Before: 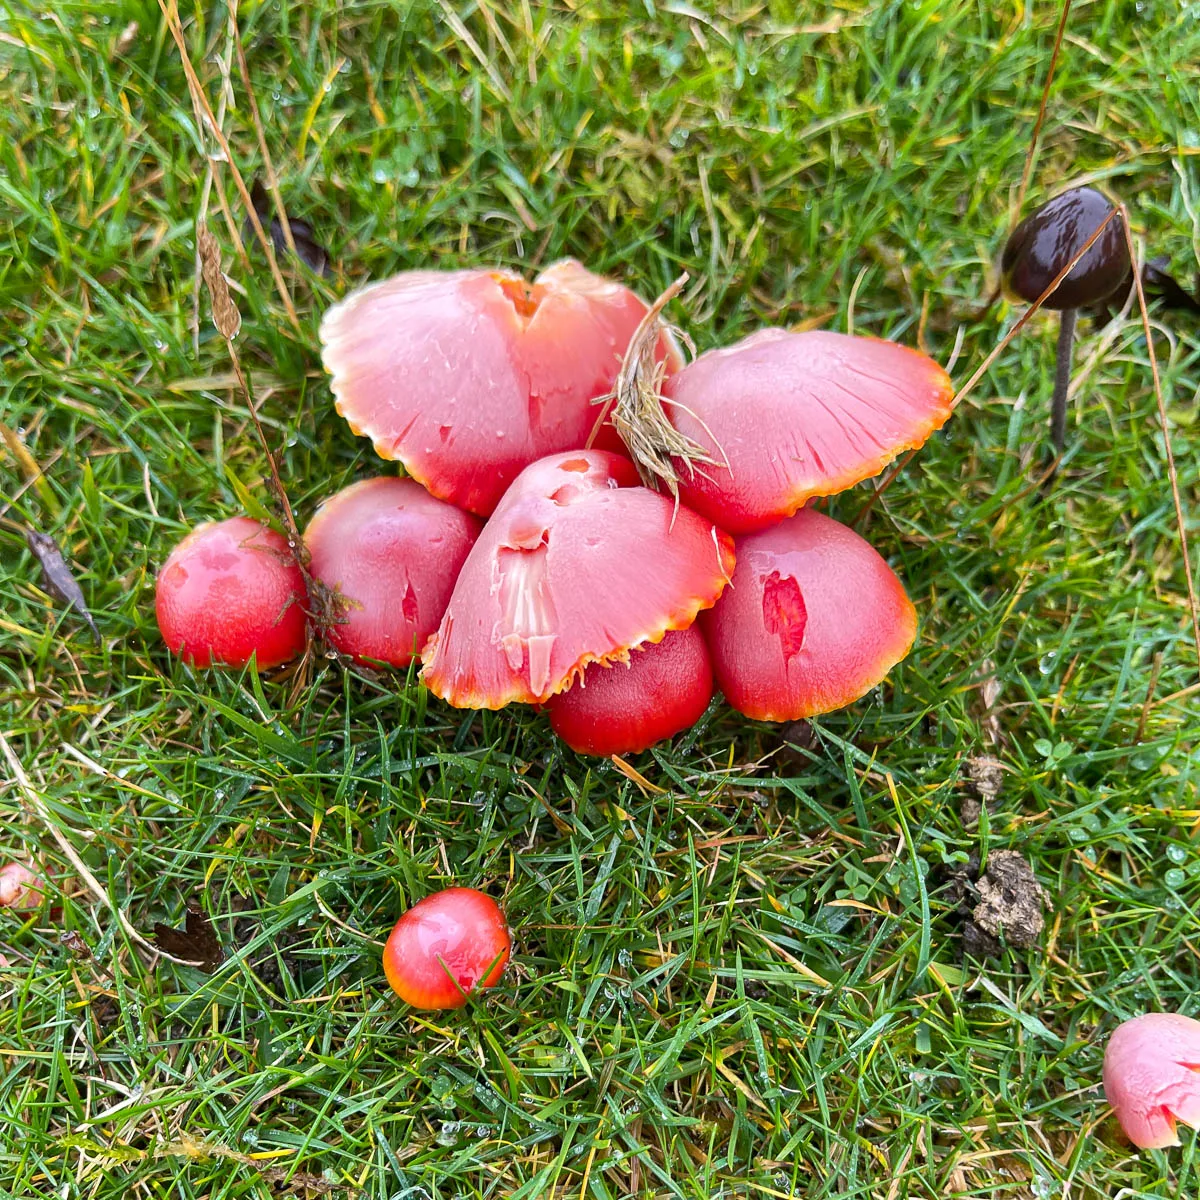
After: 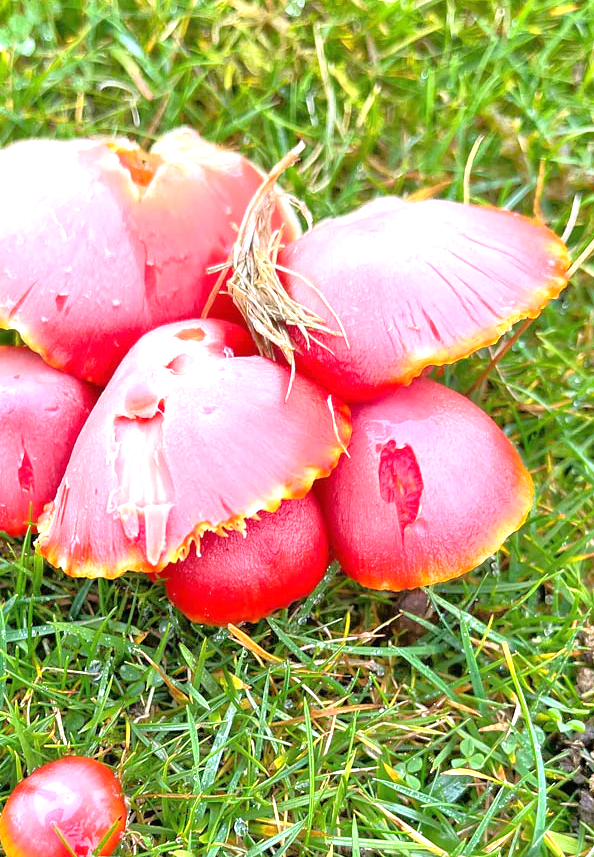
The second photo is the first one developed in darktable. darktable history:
crop: left 32.075%, top 10.976%, right 18.355%, bottom 17.596%
tone equalizer: -7 EV 0.15 EV, -6 EV 0.6 EV, -5 EV 1.15 EV, -4 EV 1.33 EV, -3 EV 1.15 EV, -2 EV 0.6 EV, -1 EV 0.15 EV, mask exposure compensation -0.5 EV
exposure: black level correction 0, exposure 0.877 EV, compensate exposure bias true, compensate highlight preservation false
